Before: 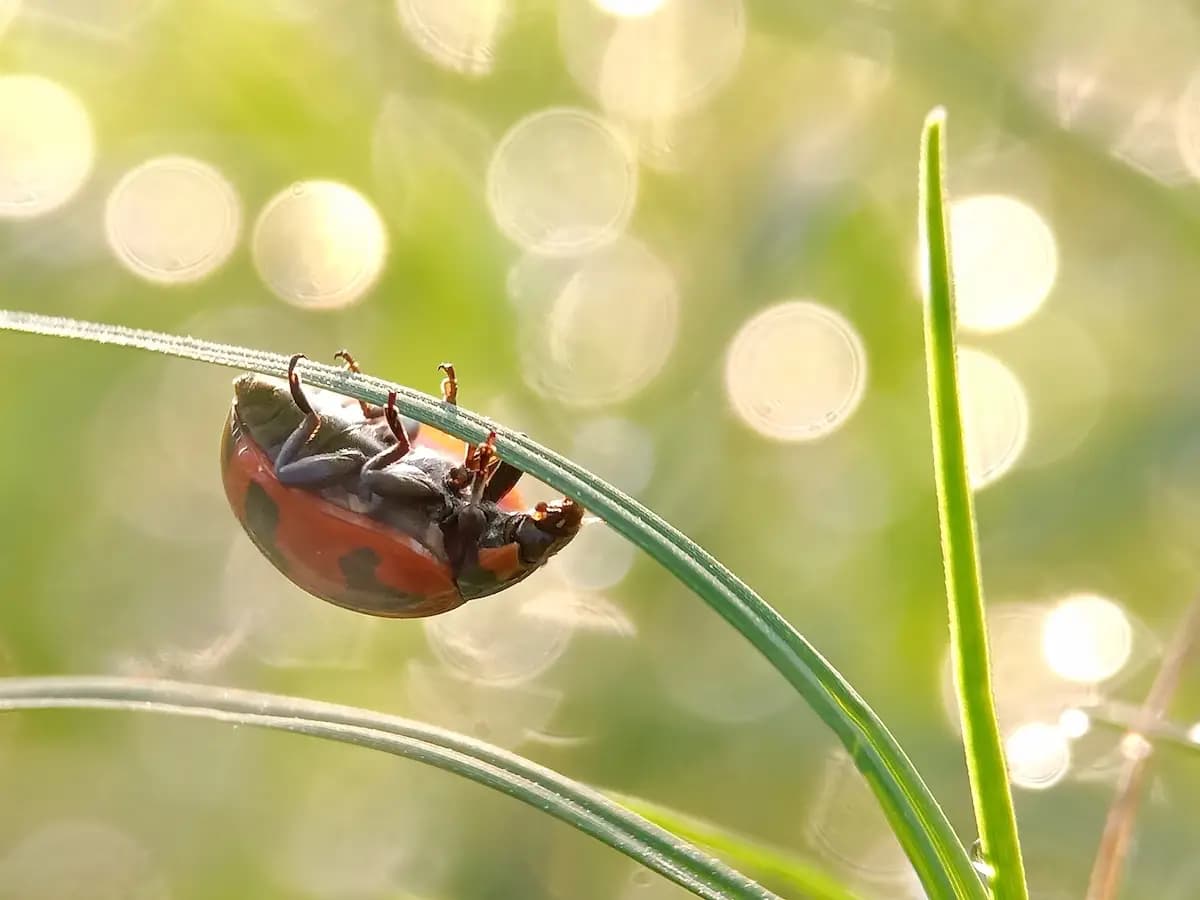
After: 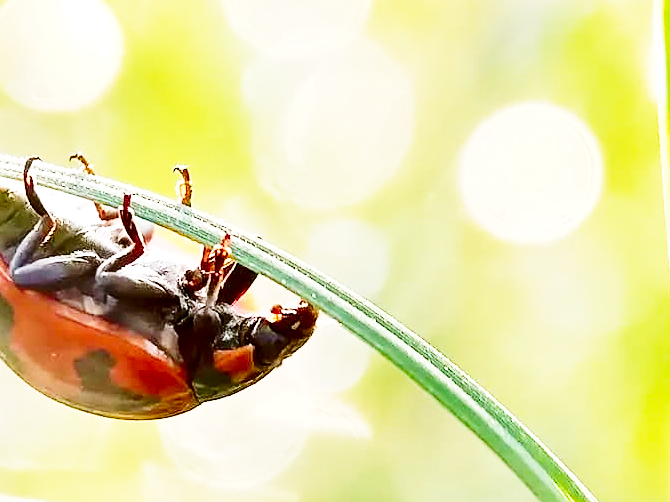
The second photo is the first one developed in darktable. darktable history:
crop and rotate: left 22.13%, top 22.054%, right 22.026%, bottom 22.102%
white balance: red 0.983, blue 1.036
local contrast: highlights 100%, shadows 100%, detail 120%, midtone range 0.2
base curve: curves: ch0 [(0, 0) (0, 0.001) (0.001, 0.001) (0.004, 0.002) (0.007, 0.004) (0.015, 0.013) (0.033, 0.045) (0.052, 0.096) (0.075, 0.17) (0.099, 0.241) (0.163, 0.42) (0.219, 0.55) (0.259, 0.616) (0.327, 0.722) (0.365, 0.765) (0.522, 0.873) (0.547, 0.881) (0.689, 0.919) (0.826, 0.952) (1, 1)], preserve colors none
contrast brightness saturation: contrast 0.2, brightness -0.11, saturation 0.1
exposure: exposure 0.127 EV, compensate highlight preservation false
sharpen: amount 0.2
